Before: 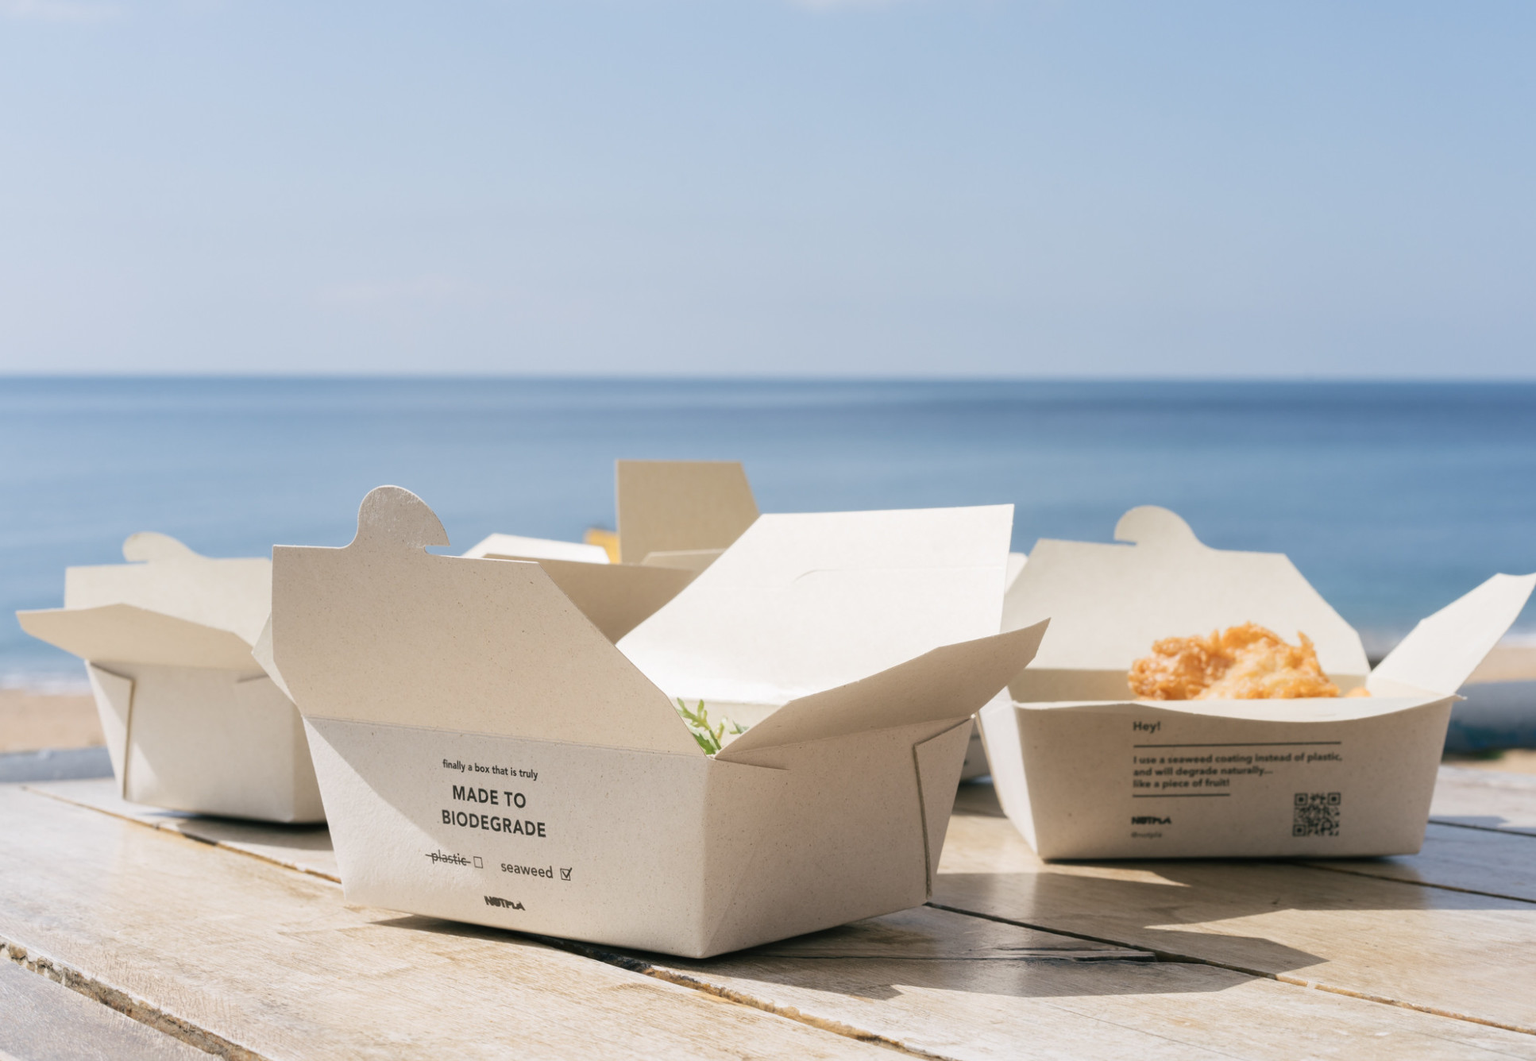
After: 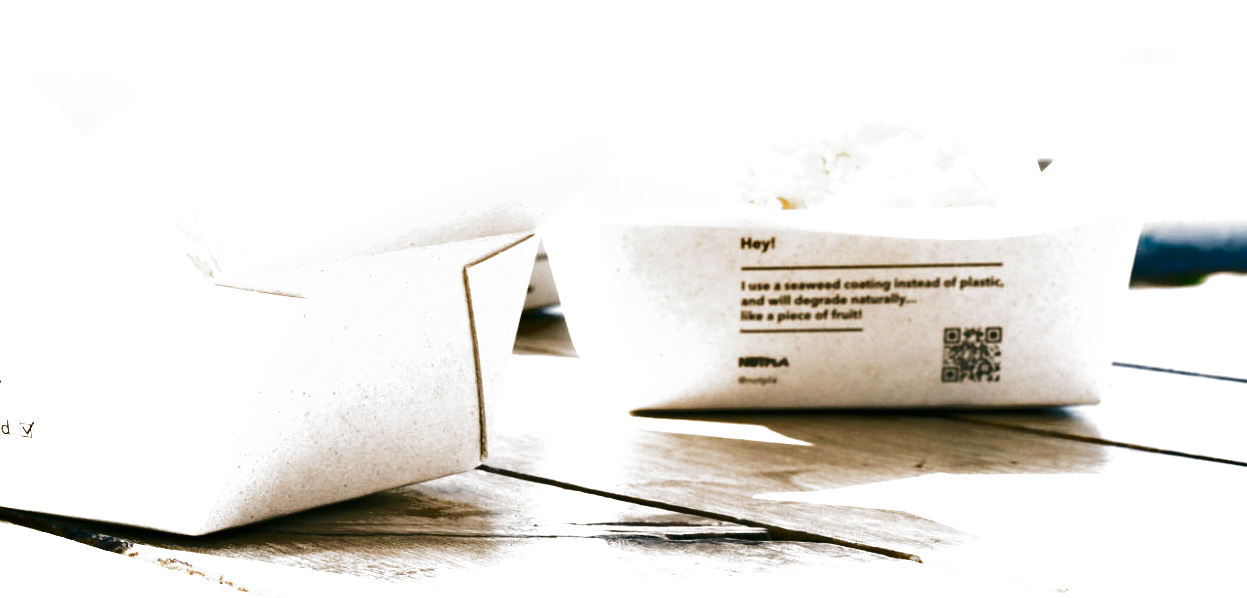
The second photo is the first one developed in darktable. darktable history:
filmic rgb: black relative exposure -8.2 EV, white relative exposure 2.2 EV, threshold 3 EV, hardness 7.11, latitude 75%, contrast 1.325, highlights saturation mix -2%, shadows ↔ highlights balance 30%, preserve chrominance no, color science v5 (2021), contrast in shadows safe, contrast in highlights safe, enable highlight reconstruction true
shadows and highlights: soften with gaussian
crop and rotate: left 35.509%, top 50.238%, bottom 4.934%
exposure: black level correction 0, exposure 2.088 EV, compensate exposure bias true, compensate highlight preservation false
